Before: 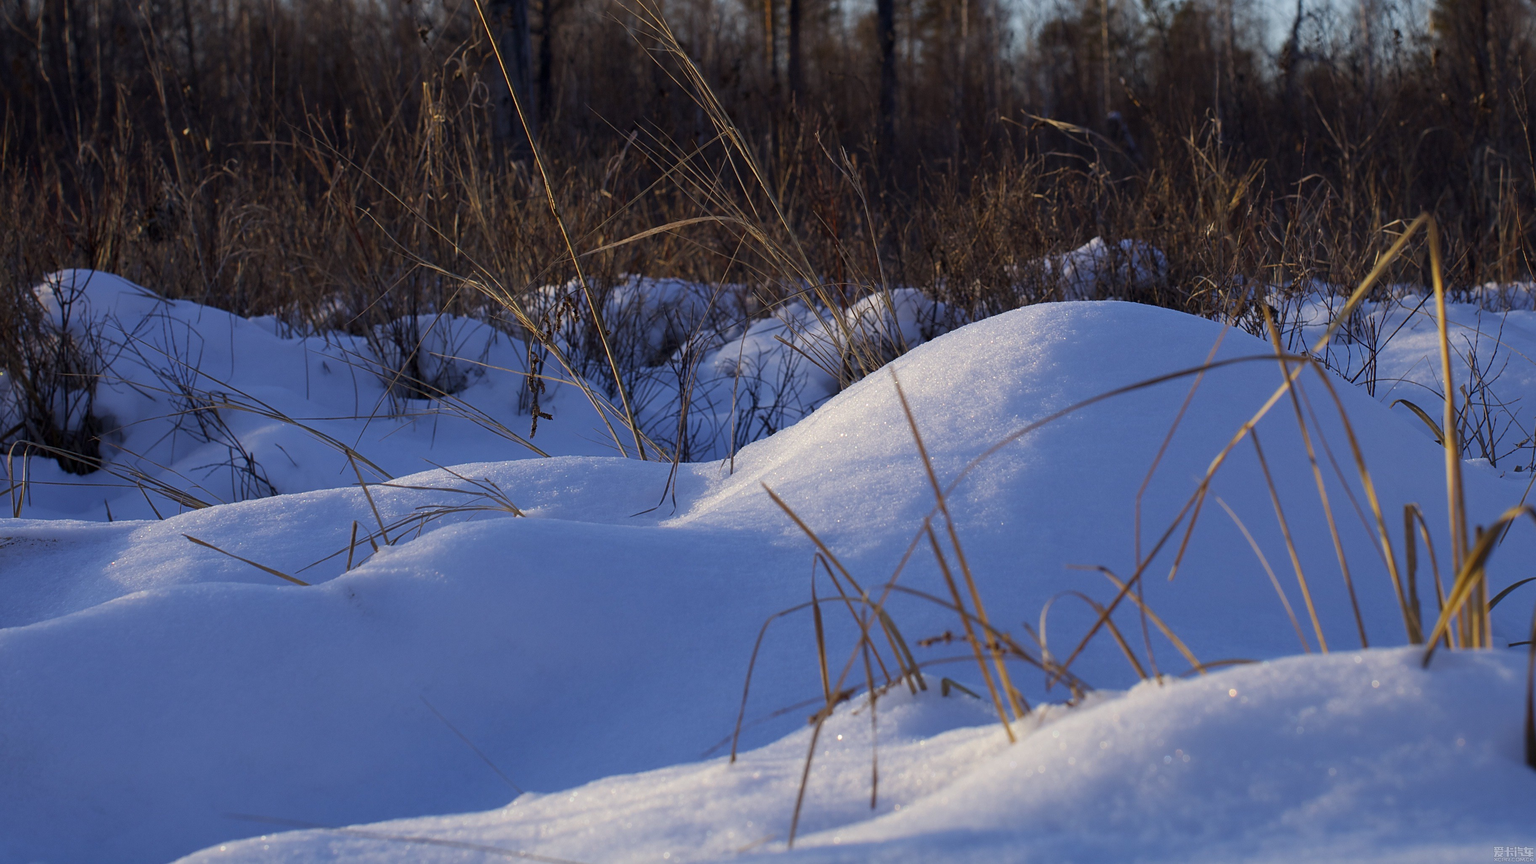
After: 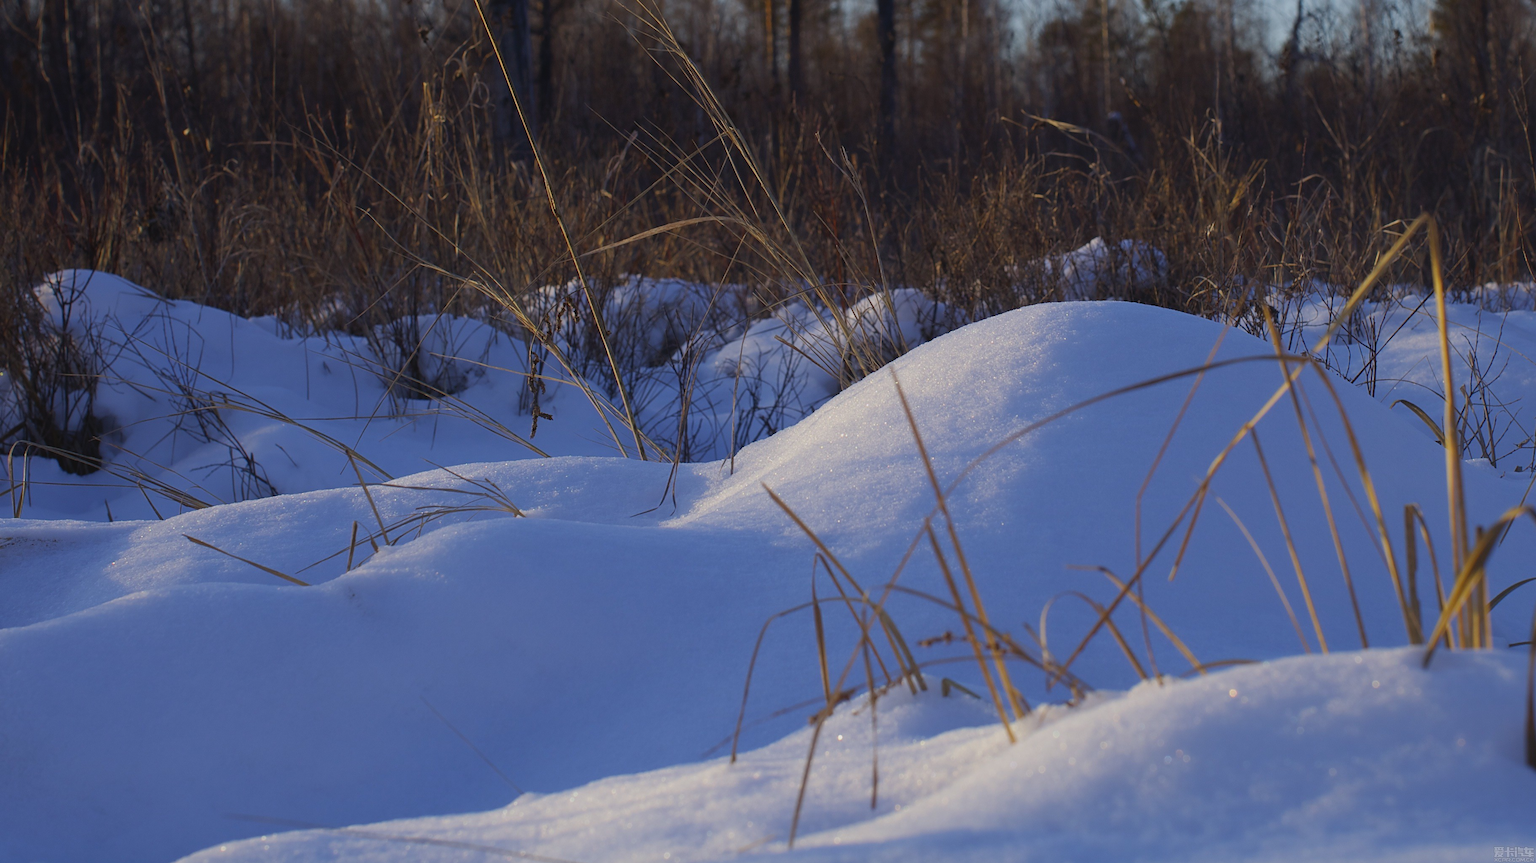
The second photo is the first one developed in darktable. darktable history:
exposure: exposure -0.01 EV, compensate highlight preservation false
local contrast: highlights 68%, shadows 68%, detail 82%, midtone range 0.325
